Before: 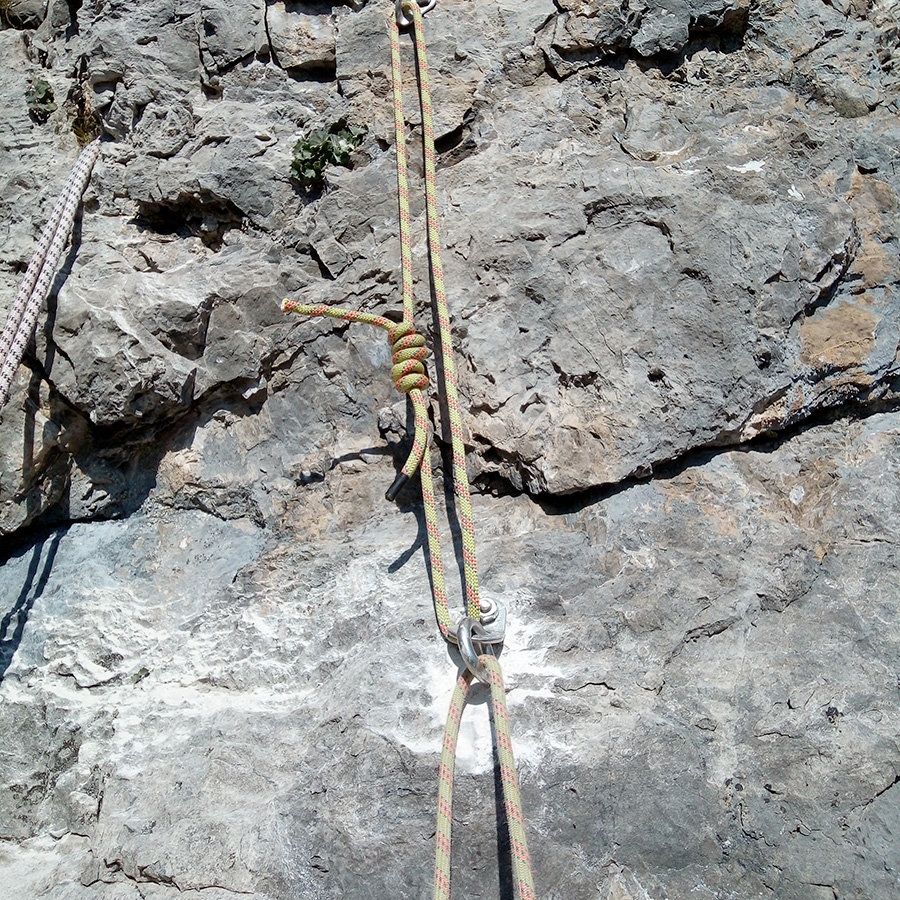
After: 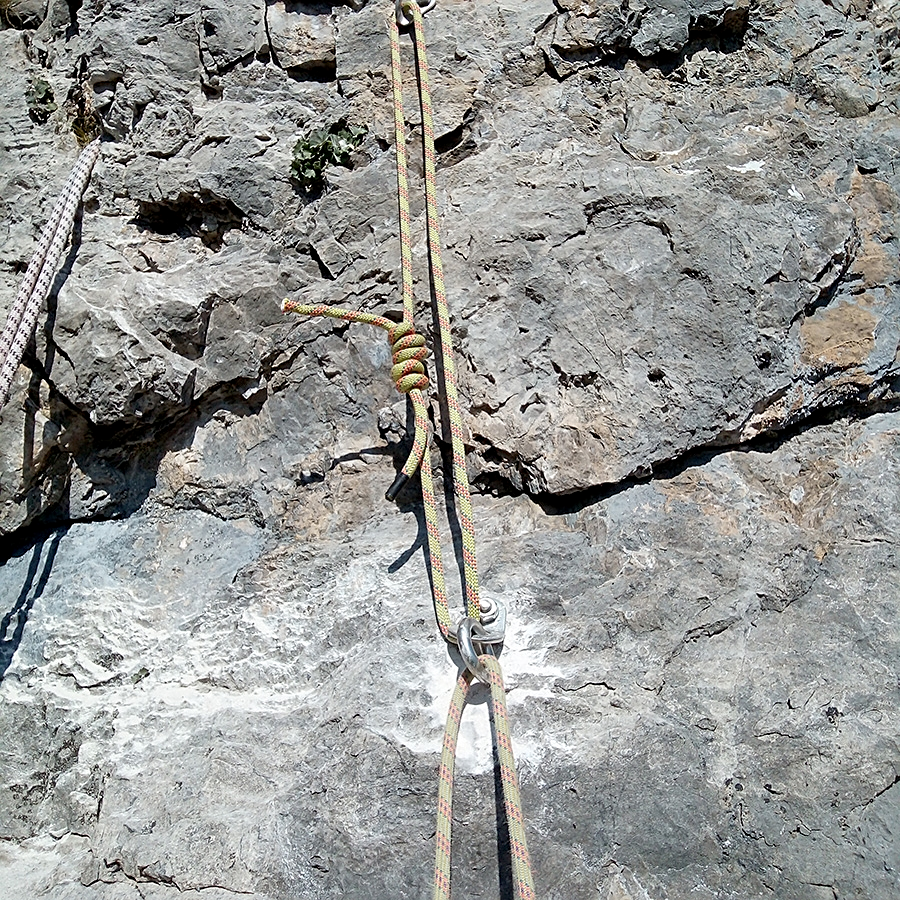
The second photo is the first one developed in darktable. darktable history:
sharpen: on, module defaults
exposure: black level correction 0.001, compensate exposure bias true, compensate highlight preservation false
